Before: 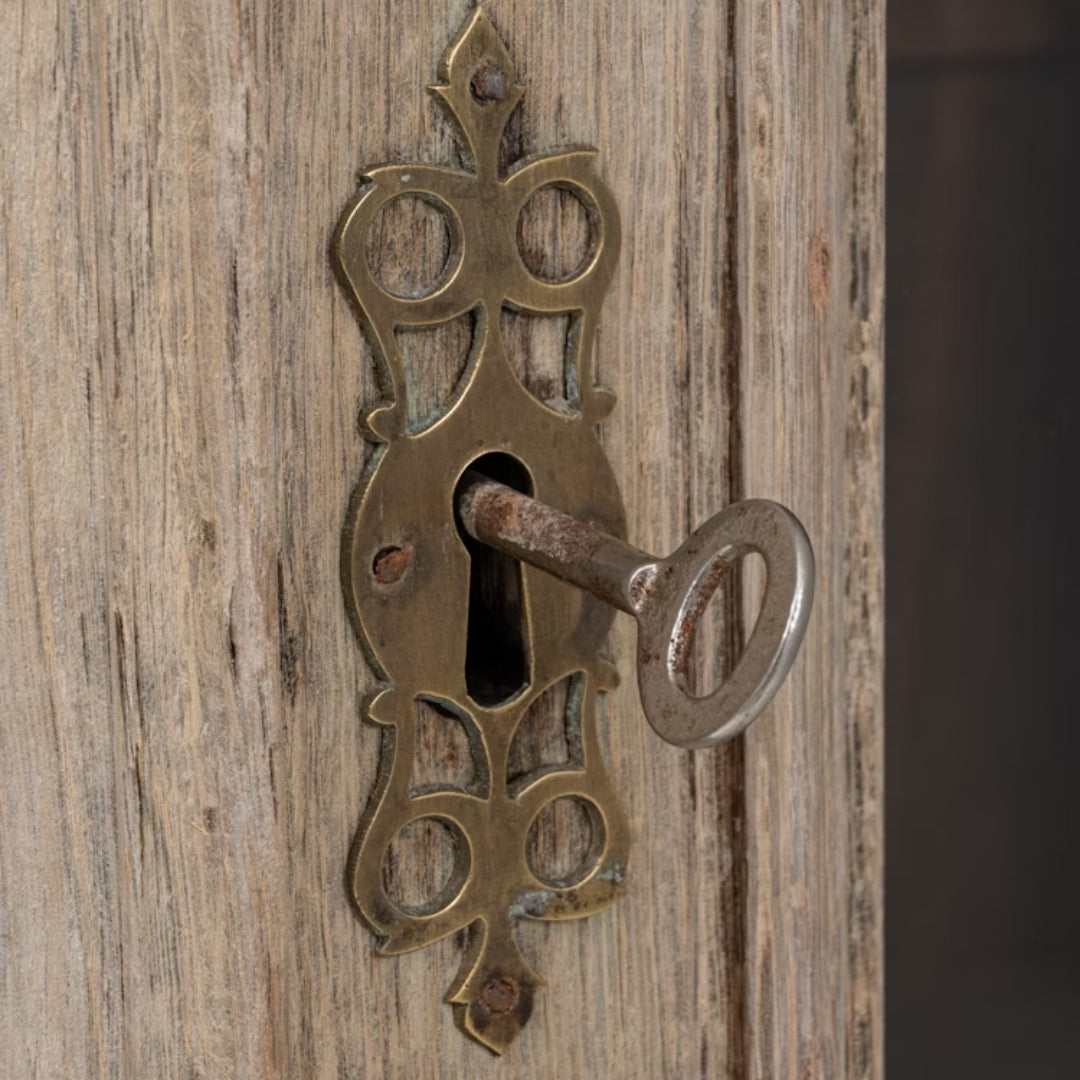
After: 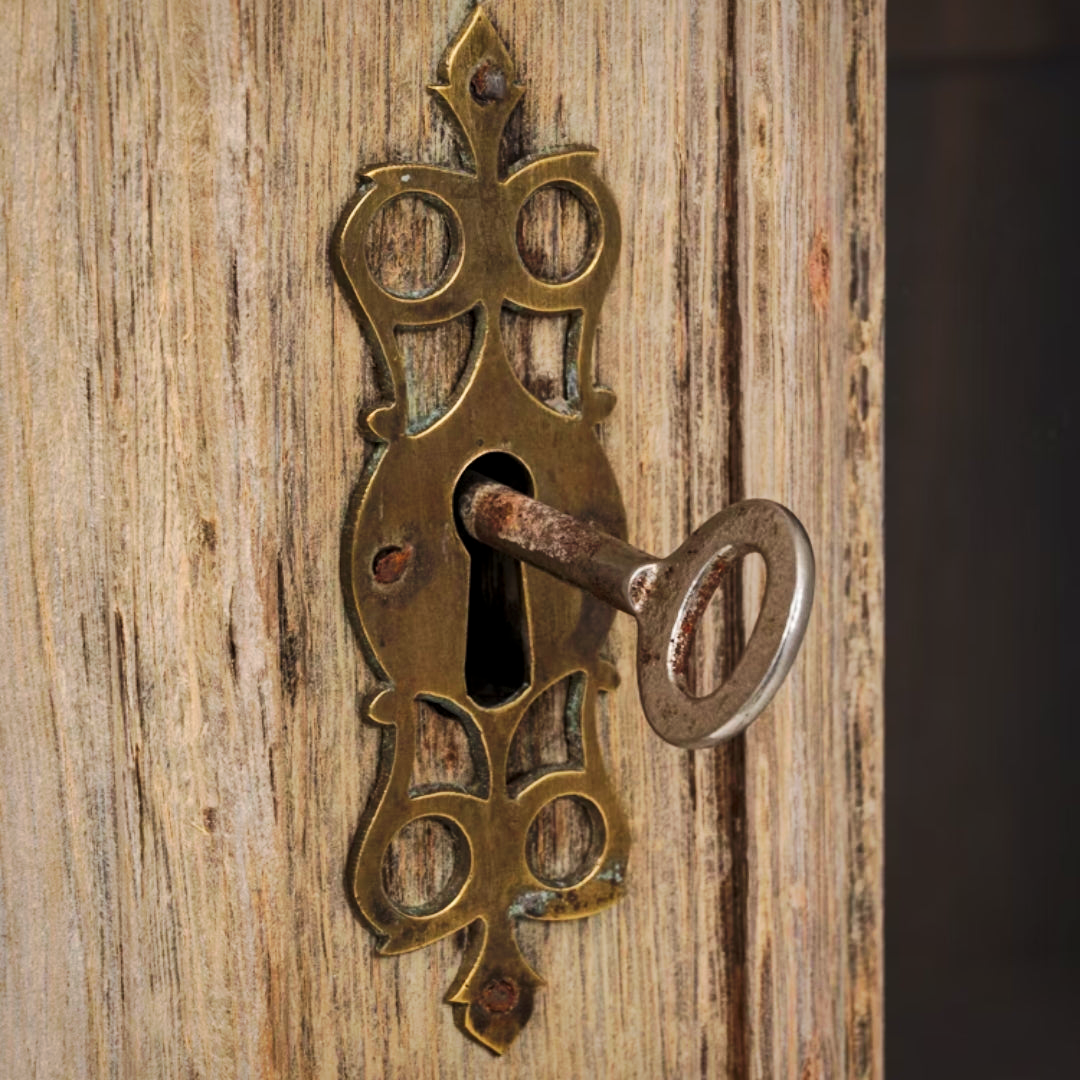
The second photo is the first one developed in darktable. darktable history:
shadows and highlights: on, module defaults
contrast brightness saturation: contrast 0.2, brightness 0.16, saturation 0.22
vignetting: brightness -0.233, saturation 0.141
tone curve: curves: ch0 [(0, 0) (0.003, 0) (0.011, 0) (0.025, 0) (0.044, 0.006) (0.069, 0.024) (0.1, 0.038) (0.136, 0.052) (0.177, 0.08) (0.224, 0.112) (0.277, 0.145) (0.335, 0.206) (0.399, 0.284) (0.468, 0.372) (0.543, 0.477) (0.623, 0.593) (0.709, 0.717) (0.801, 0.815) (0.898, 0.92) (1, 1)], preserve colors none
